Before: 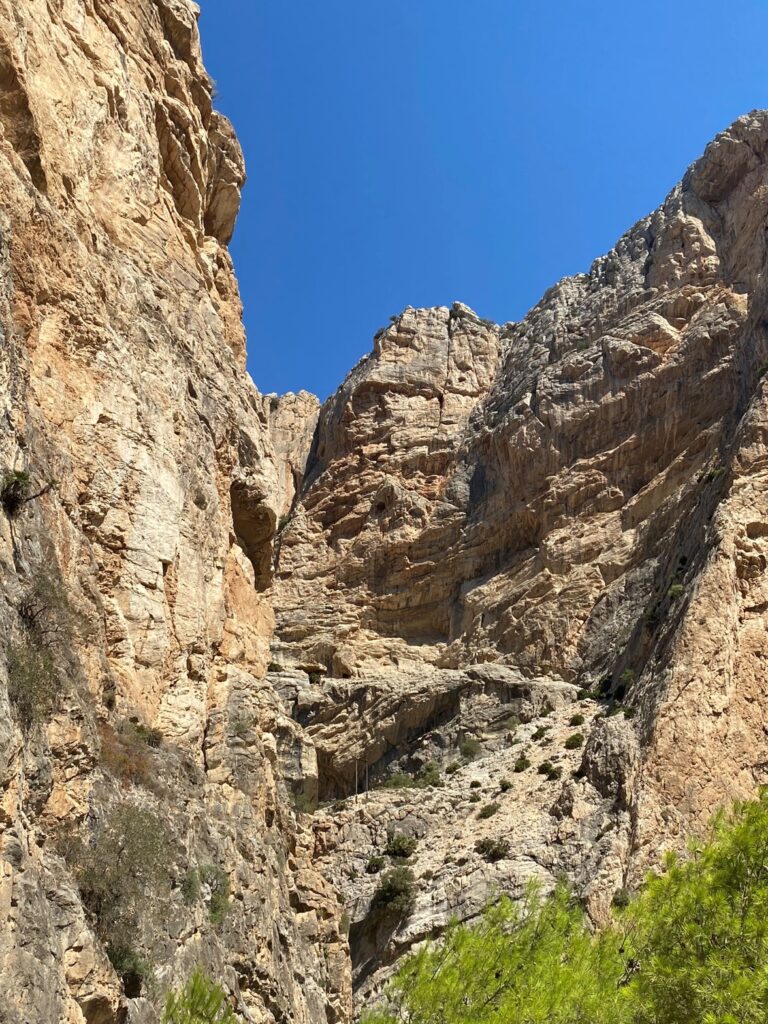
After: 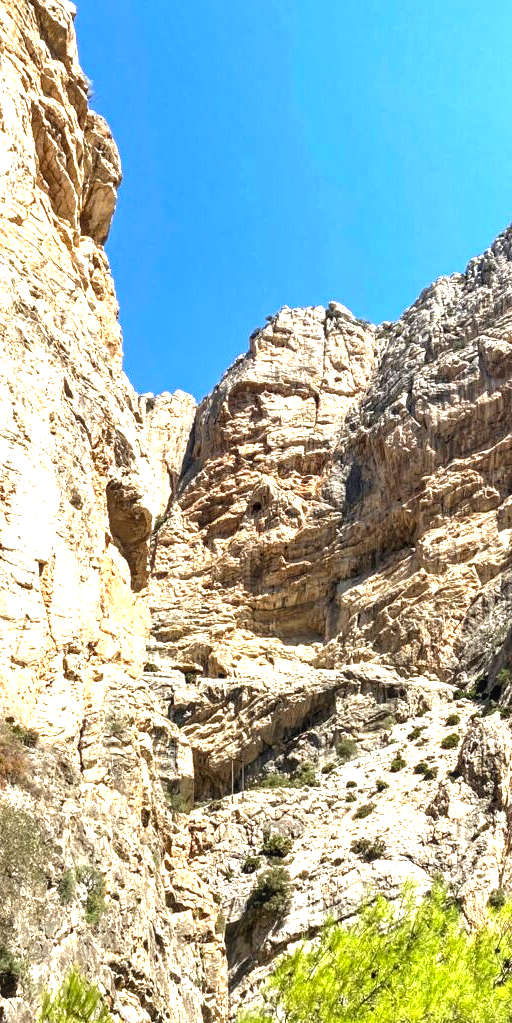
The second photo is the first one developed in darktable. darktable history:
levels: black 3.77%, levels [0.012, 0.367, 0.697]
crop and rotate: left 16.175%, right 17.094%
exposure: black level correction 0.003, exposure 0.15 EV, compensate highlight preservation false
local contrast: on, module defaults
